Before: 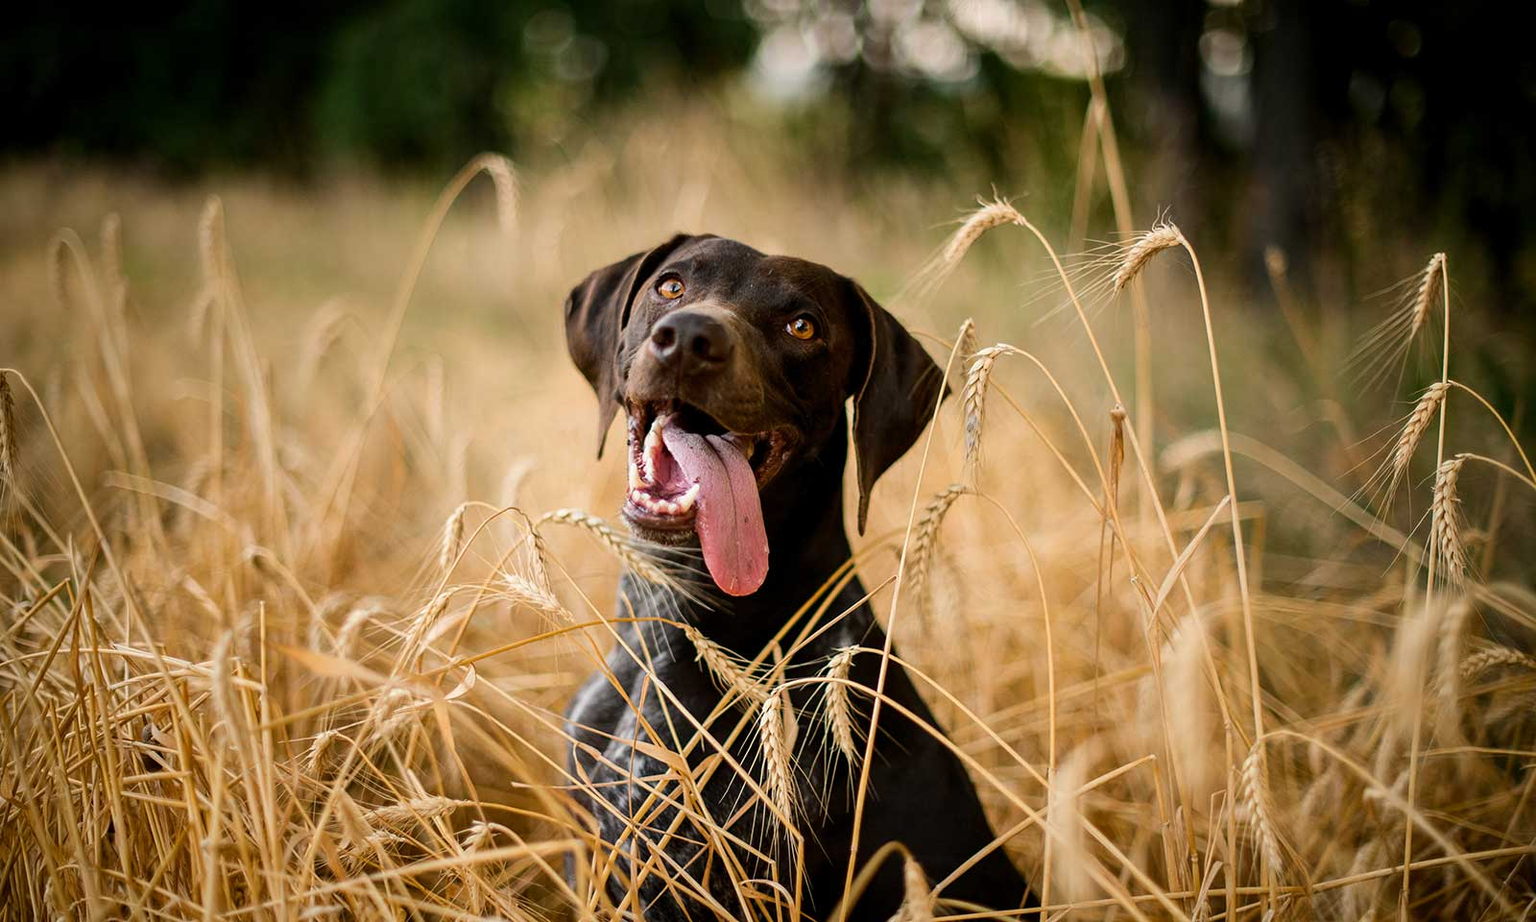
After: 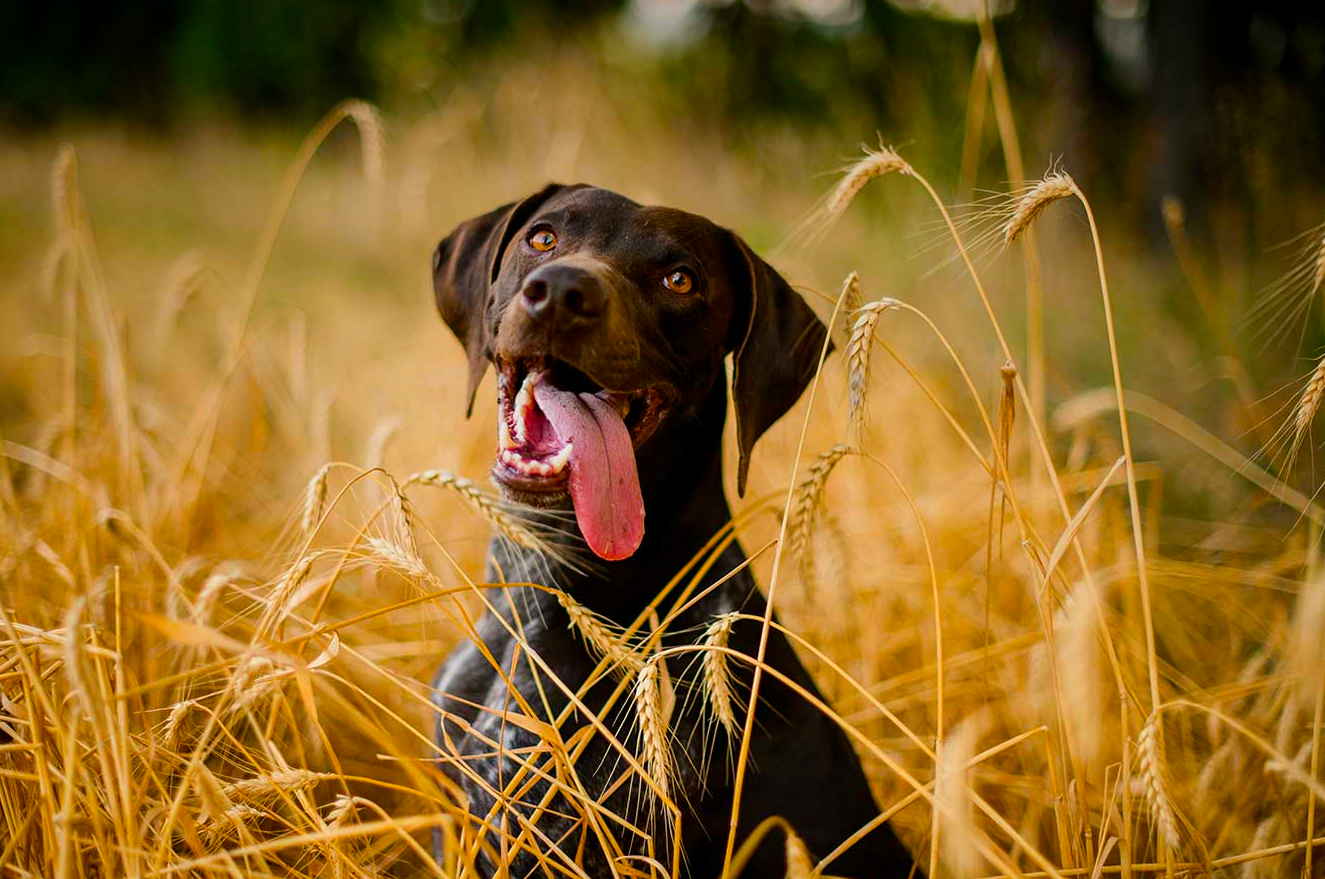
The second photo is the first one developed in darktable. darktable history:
color contrast: green-magenta contrast 1.2, blue-yellow contrast 1.2
color balance rgb: perceptual saturation grading › global saturation 20%, global vibrance 20%
crop: left 9.807%, top 6.259%, right 7.334%, bottom 2.177%
graduated density: on, module defaults
